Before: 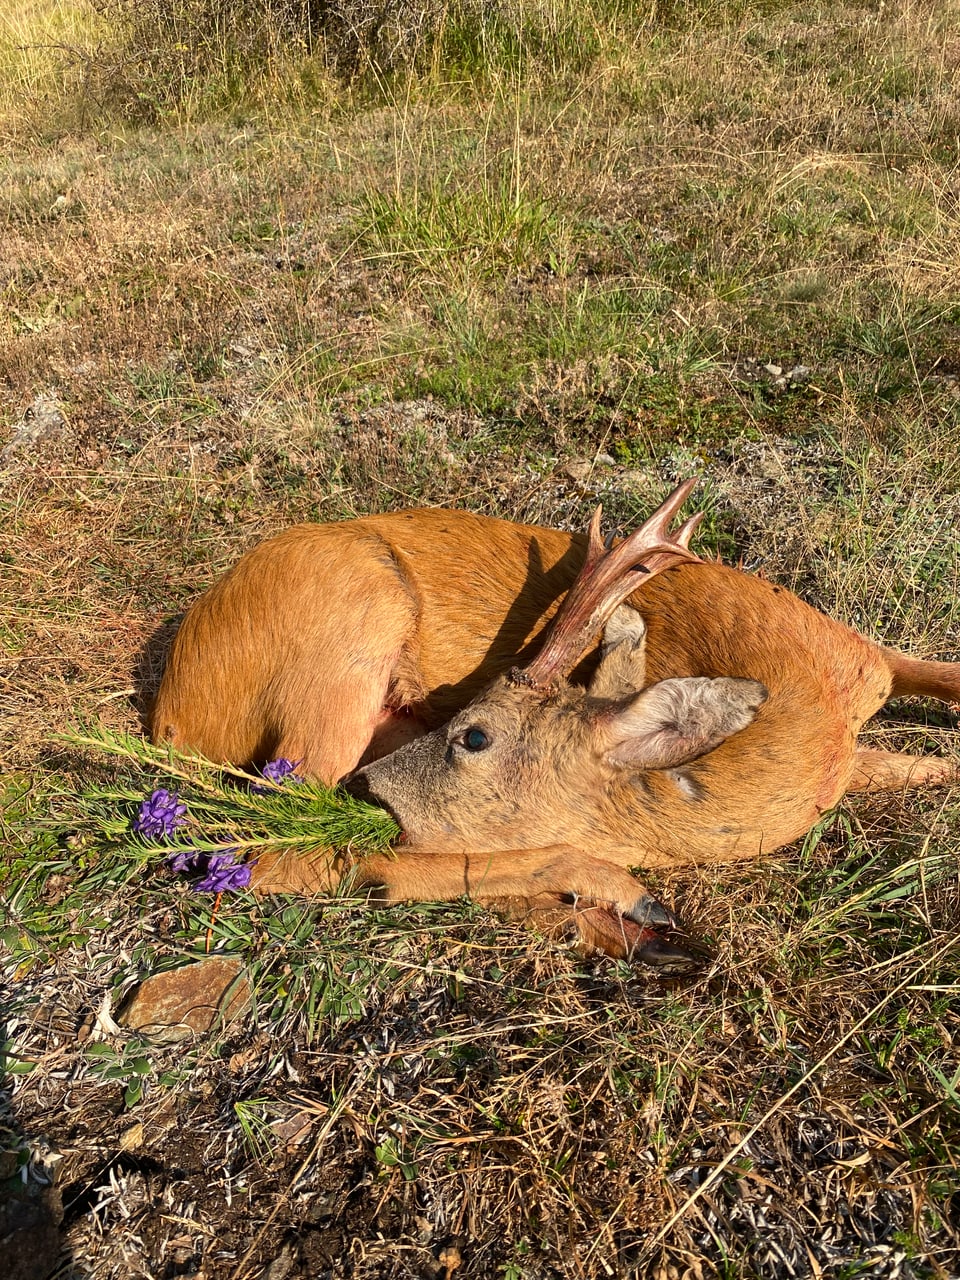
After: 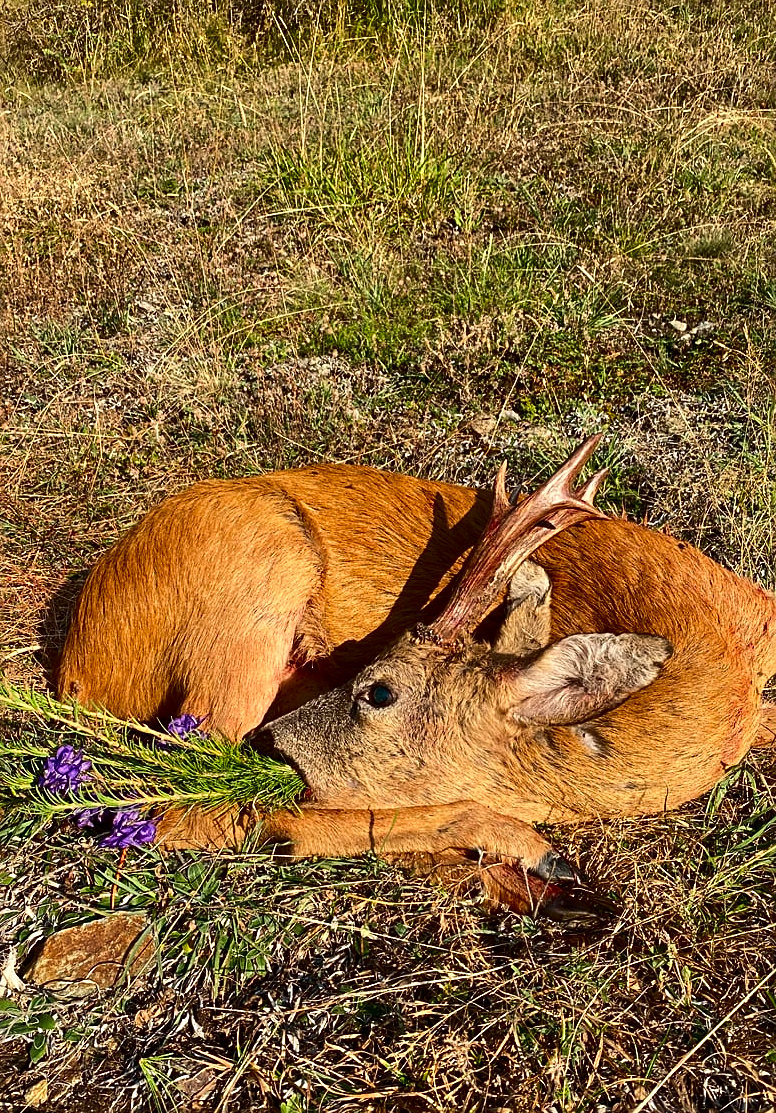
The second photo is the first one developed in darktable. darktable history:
sharpen: on, module defaults
crop: left 9.929%, top 3.475%, right 9.188%, bottom 9.529%
contrast brightness saturation: contrast 0.19, brightness -0.11, saturation 0.21
